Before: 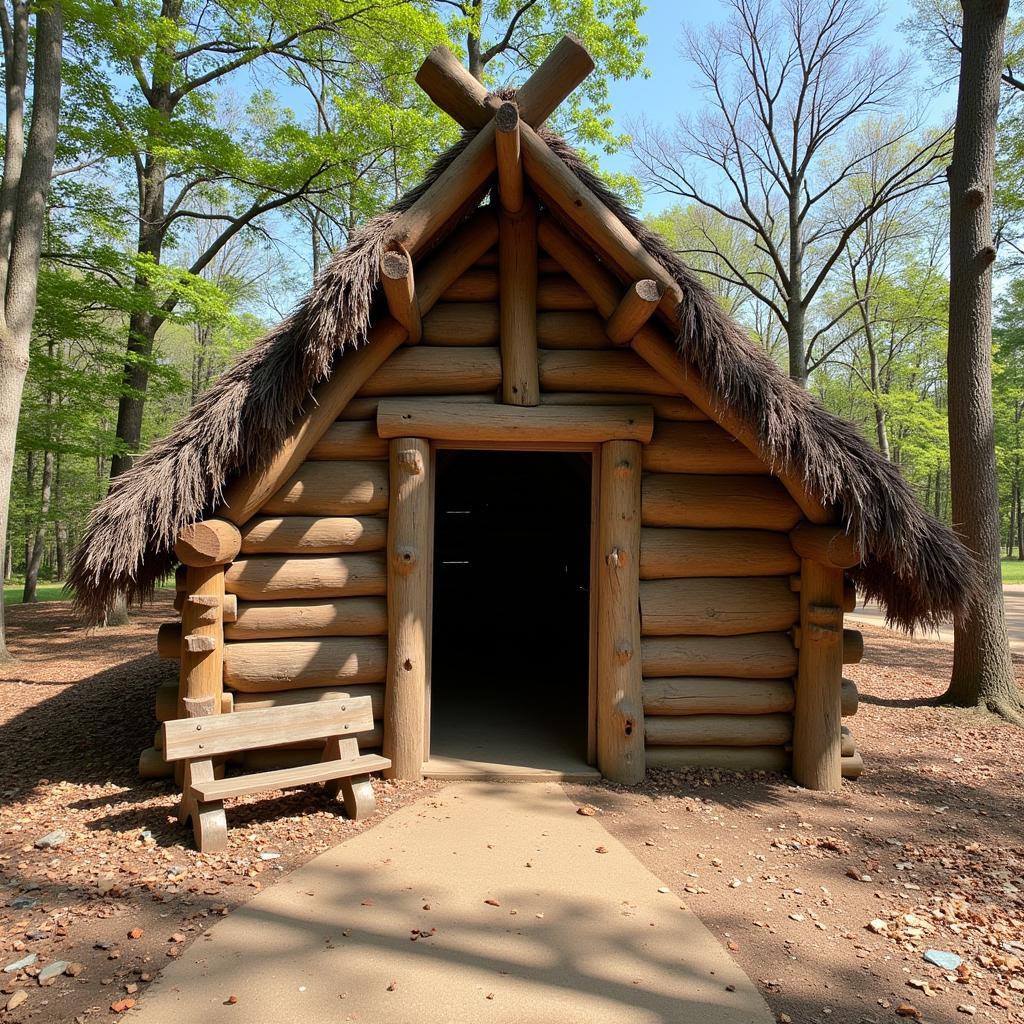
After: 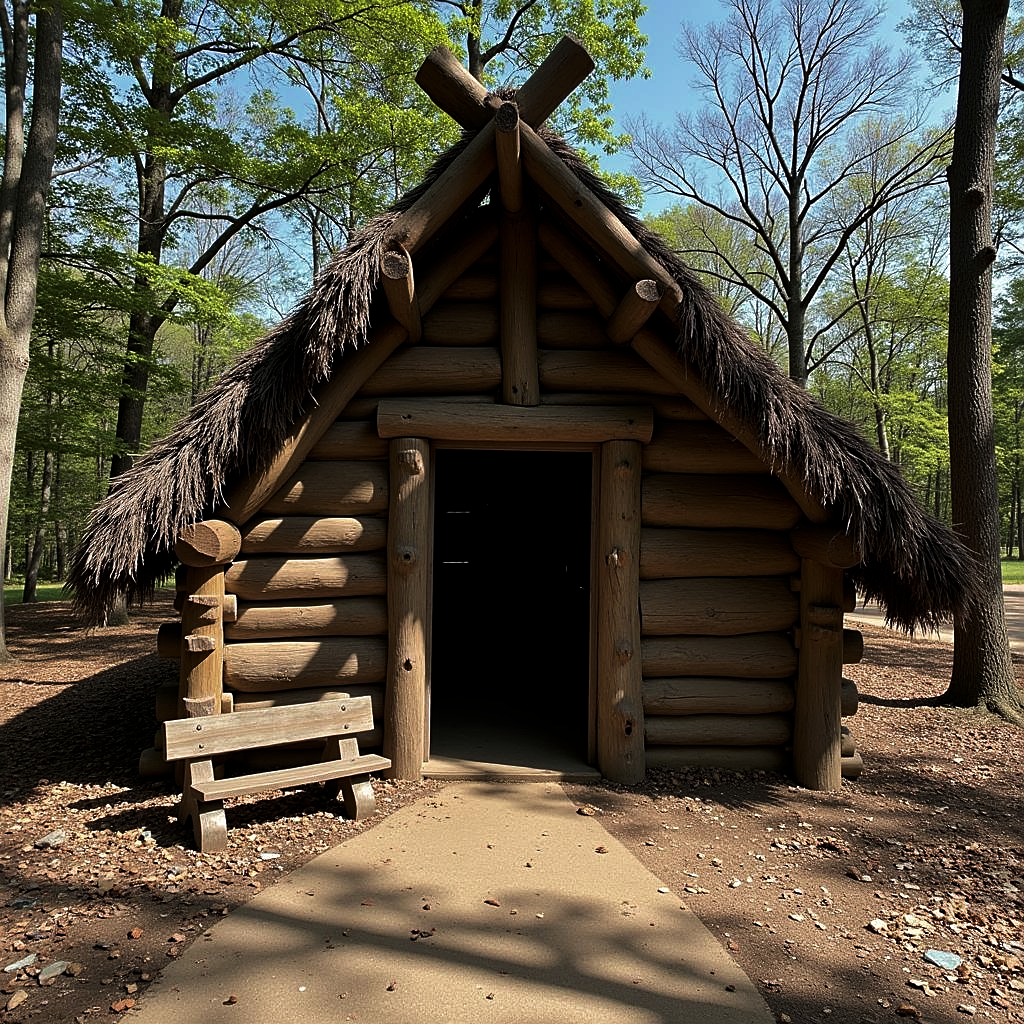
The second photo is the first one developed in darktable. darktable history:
velvia: on, module defaults
levels: levels [0, 0.618, 1]
sharpen: on, module defaults
